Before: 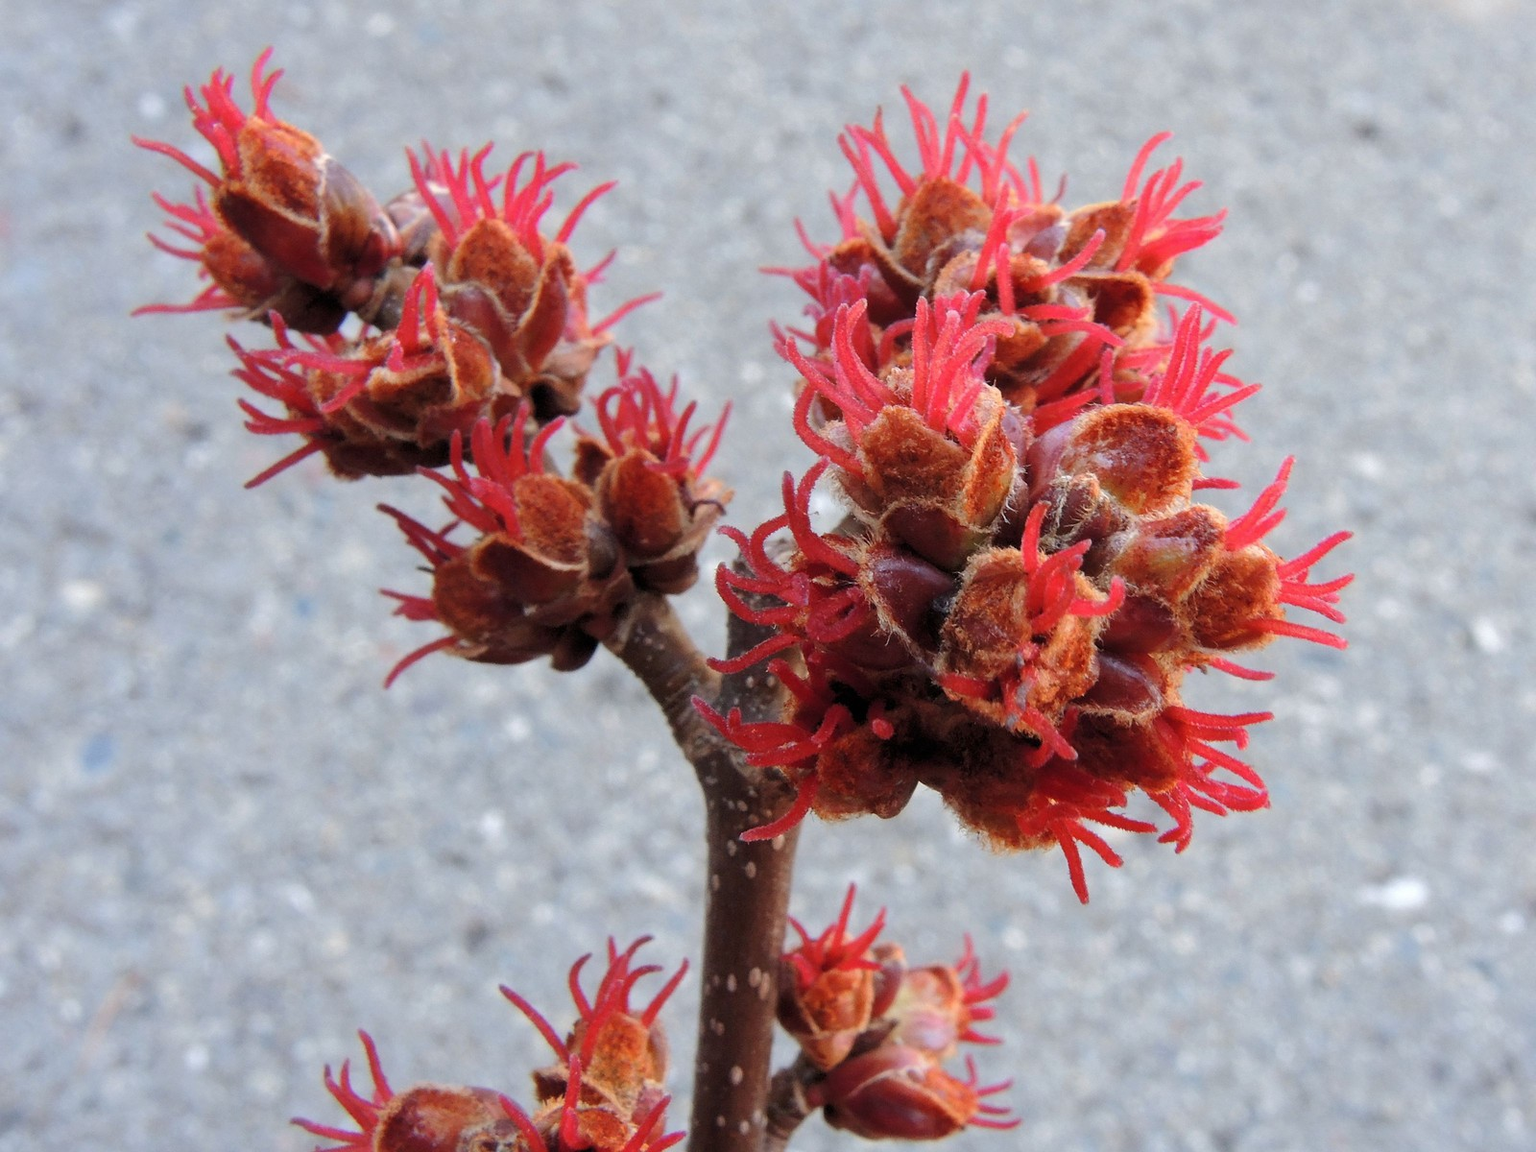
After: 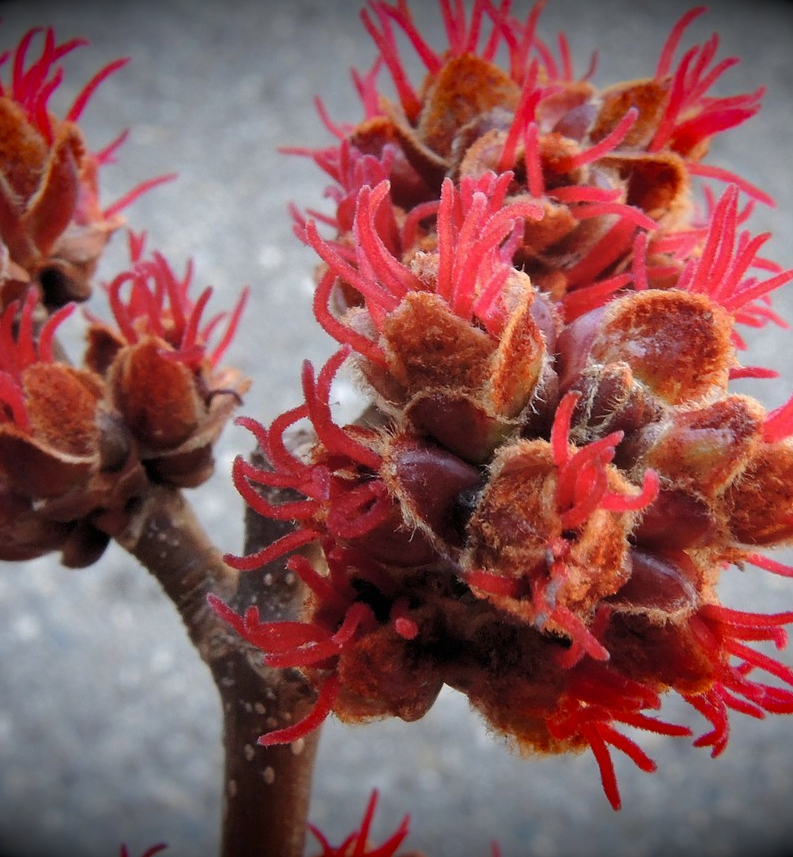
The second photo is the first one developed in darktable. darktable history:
vignetting: fall-off start 98.29%, fall-off radius 100%, brightness -1, saturation 0.5, width/height ratio 1.428
crop: left 32.075%, top 10.976%, right 18.355%, bottom 17.596%
